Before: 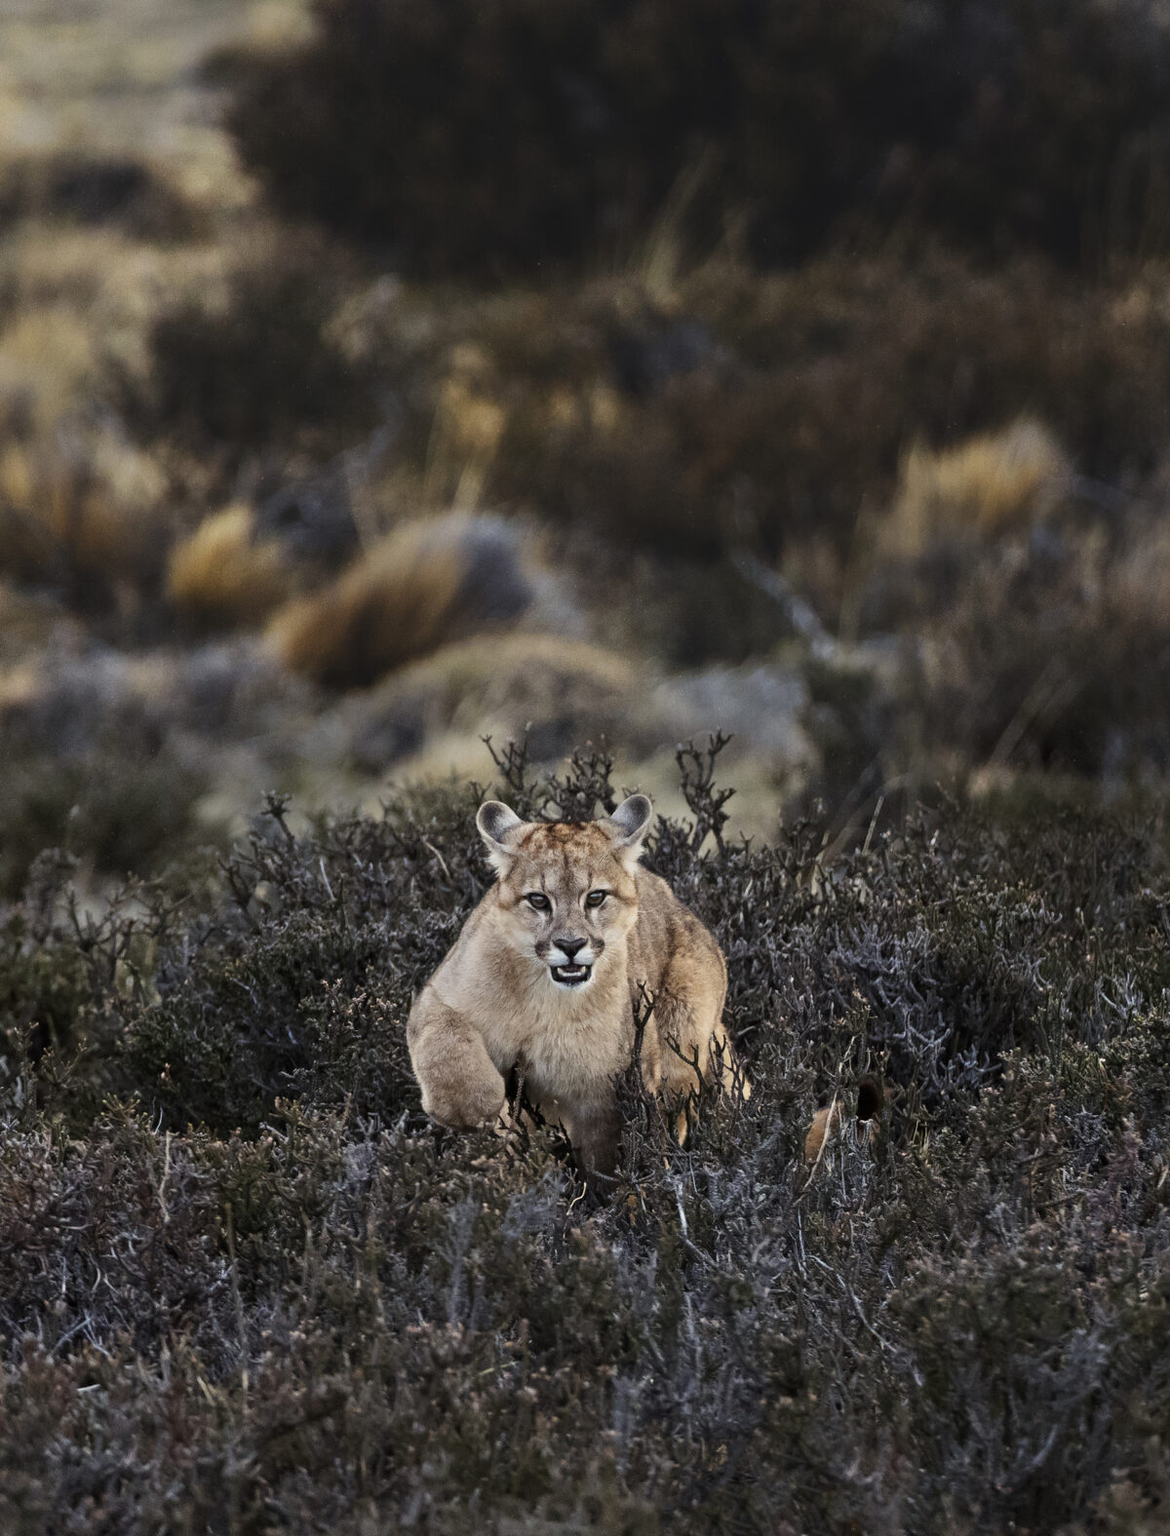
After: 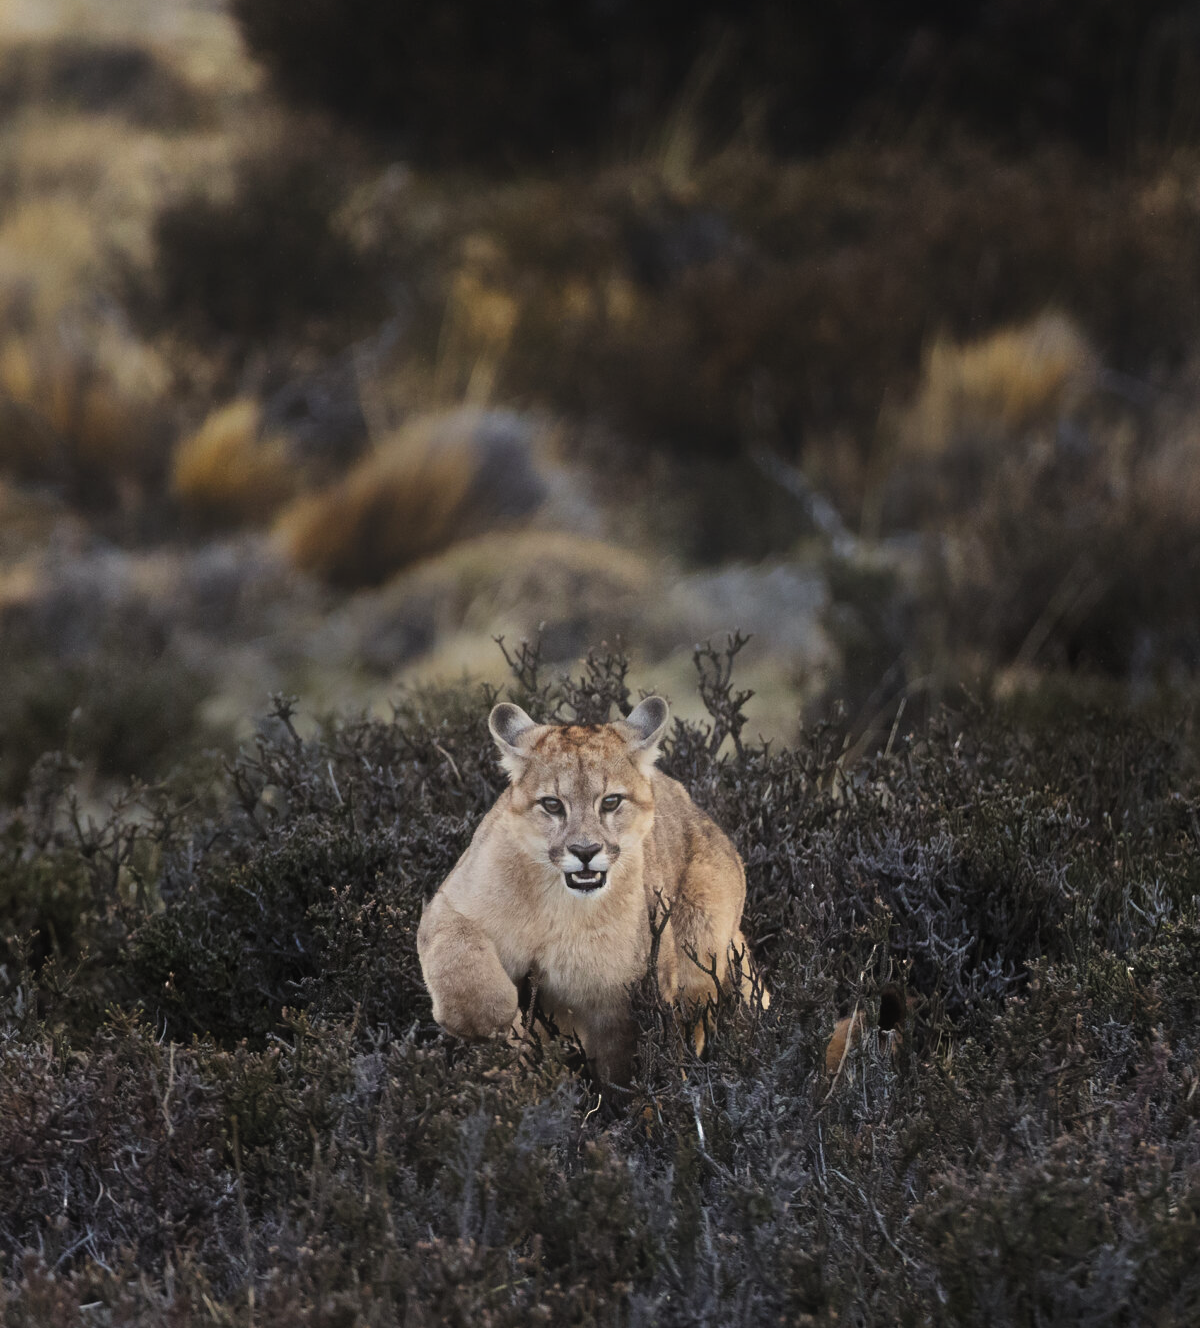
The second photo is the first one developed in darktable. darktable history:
crop: top 7.61%, bottom 8.115%
contrast equalizer: octaves 7, y [[0.6 ×6], [0.55 ×6], [0 ×6], [0 ×6], [0 ×6]], mix -0.998
levels: levels [0.055, 0.477, 0.9]
exposure: compensate highlight preservation false
